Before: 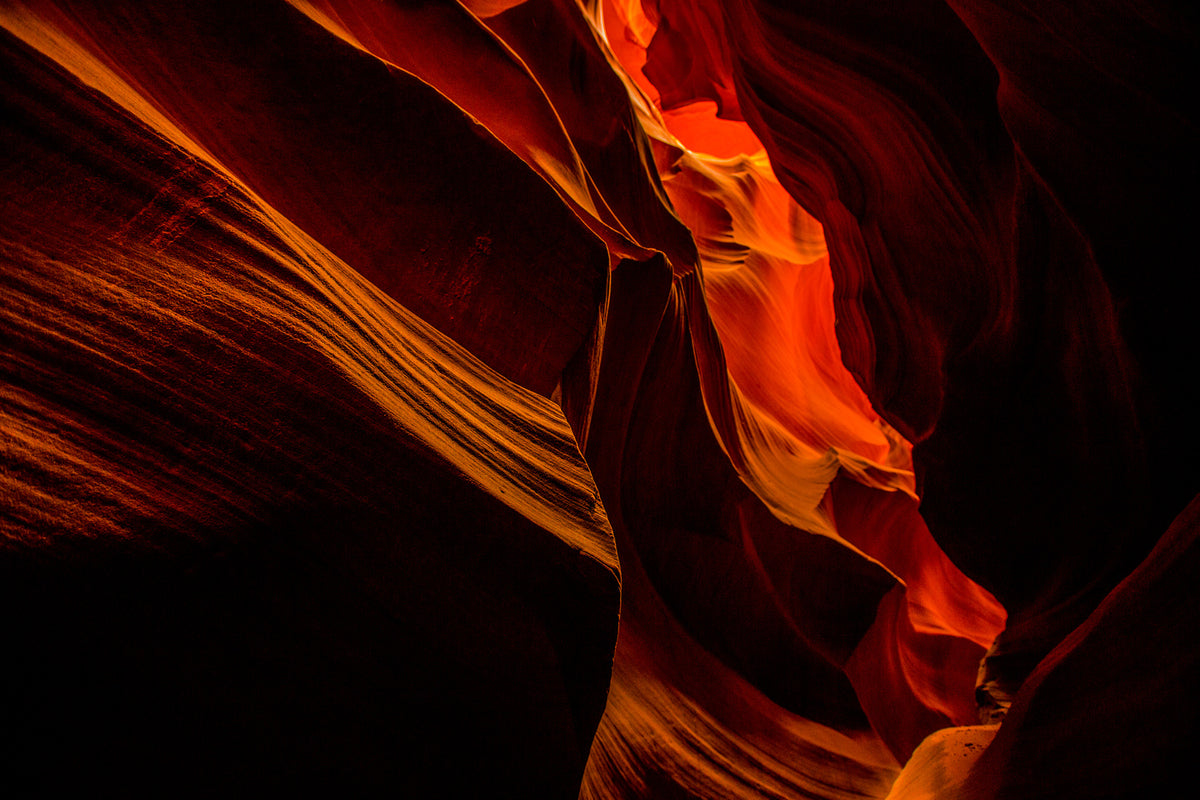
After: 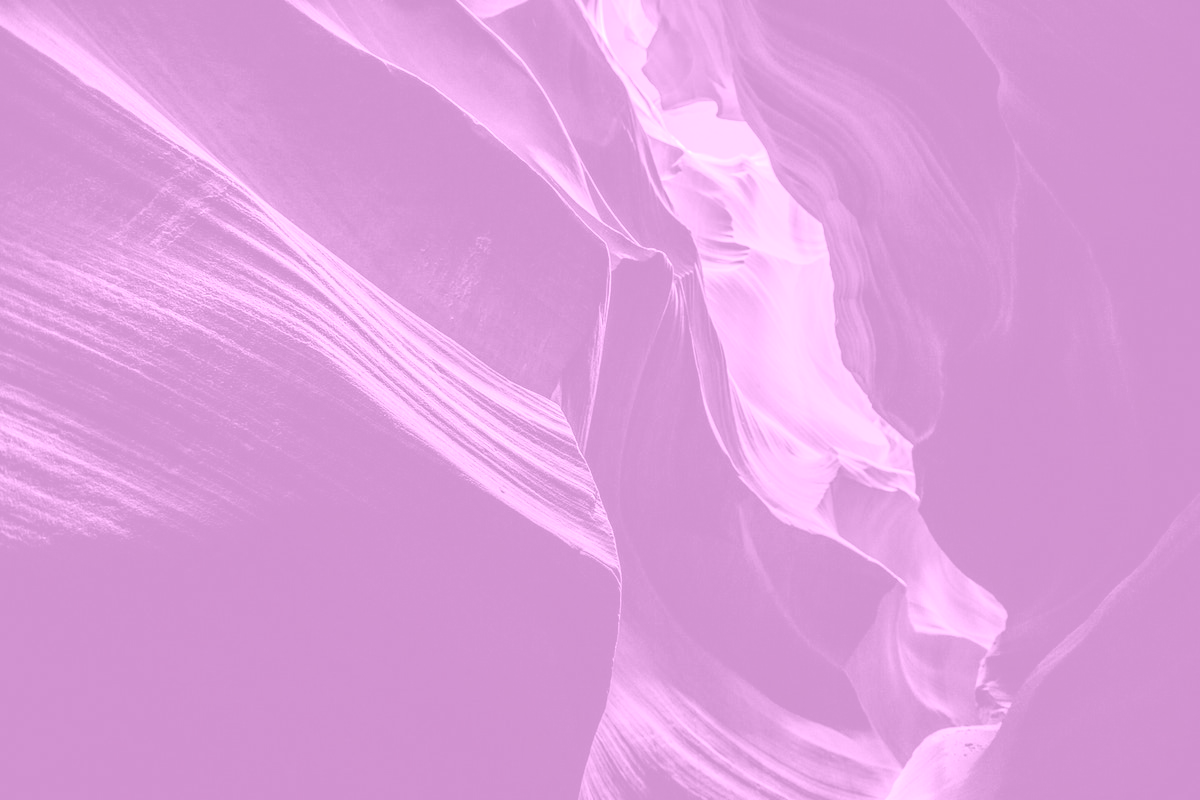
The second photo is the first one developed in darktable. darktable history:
color balance rgb: perceptual saturation grading › global saturation 20%, perceptual saturation grading › highlights -25%, perceptual saturation grading › shadows 25%
bloom: size 9%, threshold 100%, strength 7%
color correction: highlights a* 15.03, highlights b* -25.07
colorize: hue 331.2°, saturation 75%, source mix 30.28%, lightness 70.52%, version 1
exposure: black level correction 0, exposure 1.2 EV, compensate highlight preservation false
